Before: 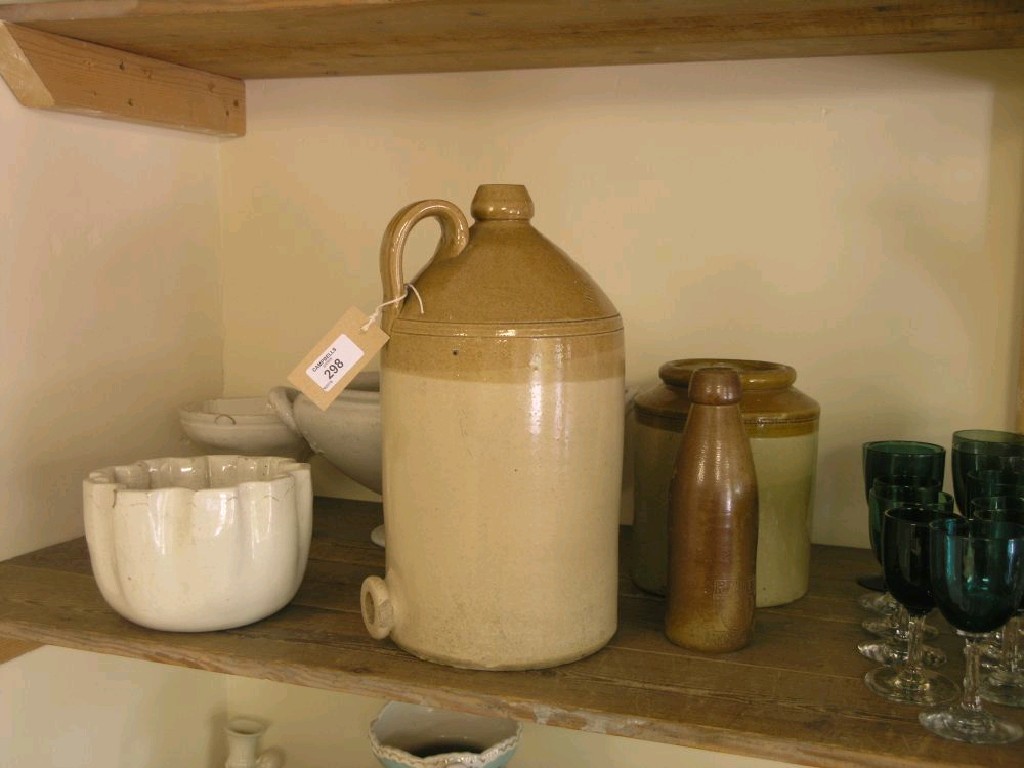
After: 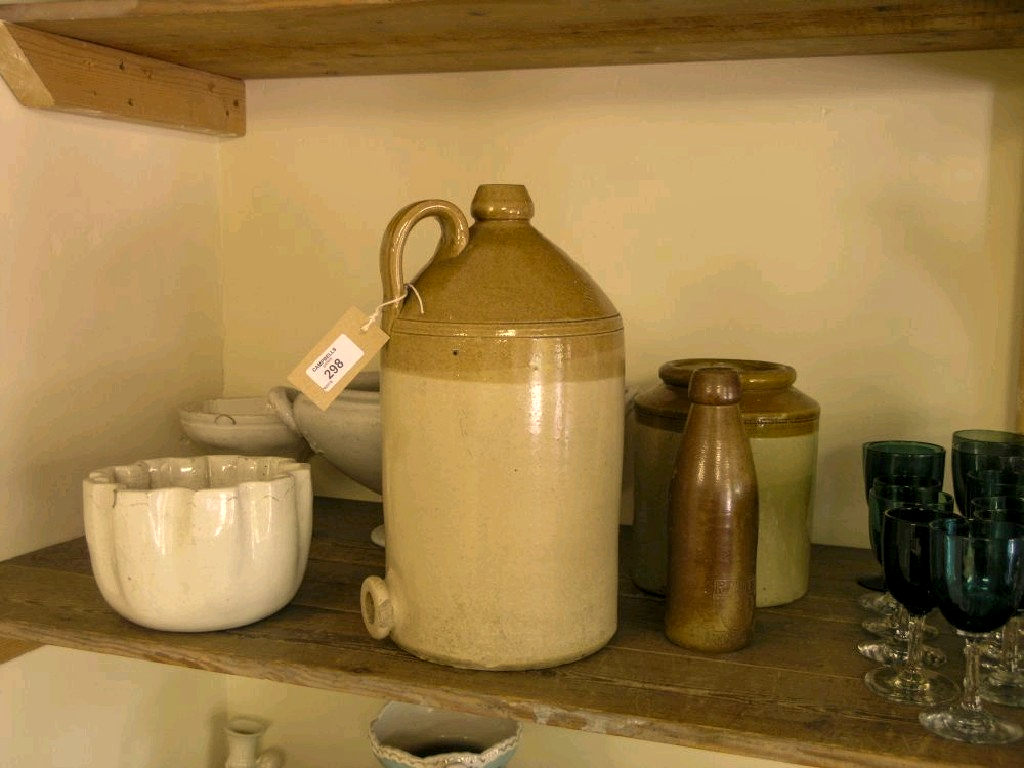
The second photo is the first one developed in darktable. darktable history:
color calibration: illuminant as shot in camera, x 0.358, y 0.373, temperature 4628.91 K
local contrast: detail 130%
color correction: highlights a* 2.72, highlights b* 22.8
